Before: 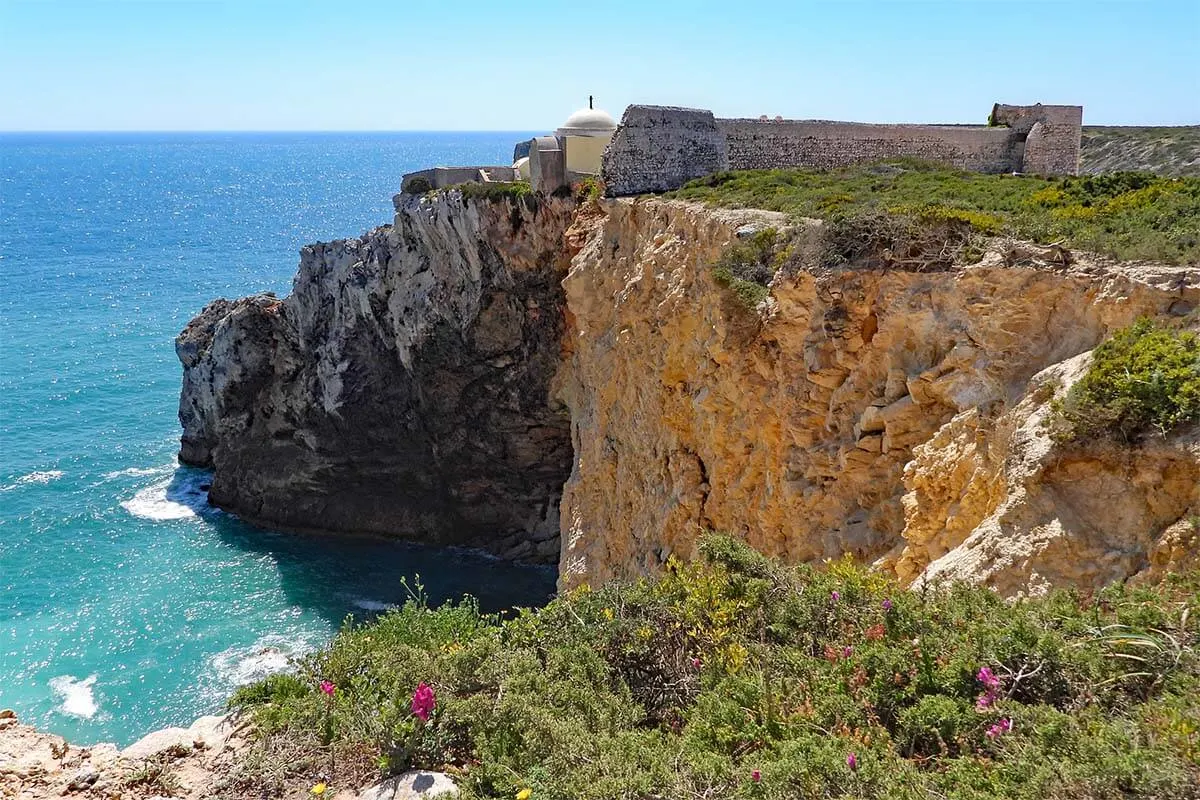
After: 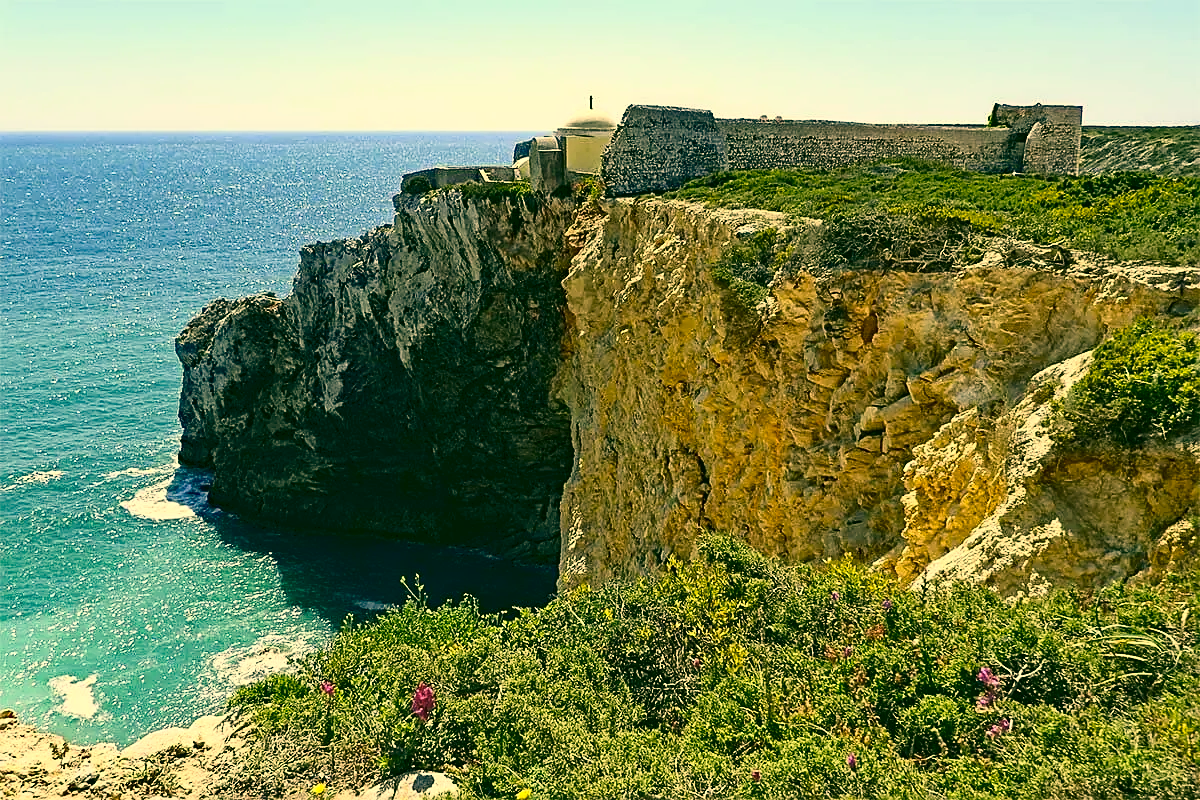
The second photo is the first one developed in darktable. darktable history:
tone curve: curves: ch0 [(0, 0) (0.003, 0.047) (0.011, 0.047) (0.025, 0.049) (0.044, 0.051) (0.069, 0.055) (0.1, 0.066) (0.136, 0.089) (0.177, 0.12) (0.224, 0.155) (0.277, 0.205) (0.335, 0.281) (0.399, 0.37) (0.468, 0.47) (0.543, 0.574) (0.623, 0.687) (0.709, 0.801) (0.801, 0.89) (0.898, 0.963) (1, 1)], color space Lab, independent channels, preserve colors none
haze removal: strength 0.301, distance 0.243, compatibility mode true, adaptive false
color correction: highlights a* 5.68, highlights b* 33.11, shadows a* -25.88, shadows b* 3.81
sharpen: on, module defaults
